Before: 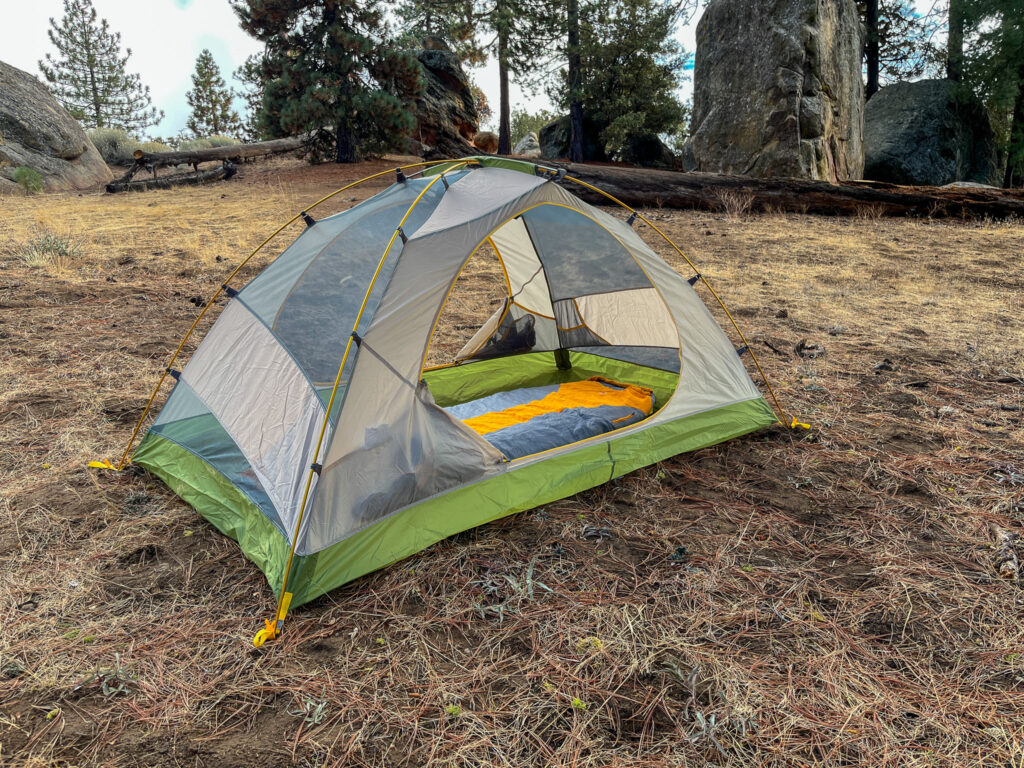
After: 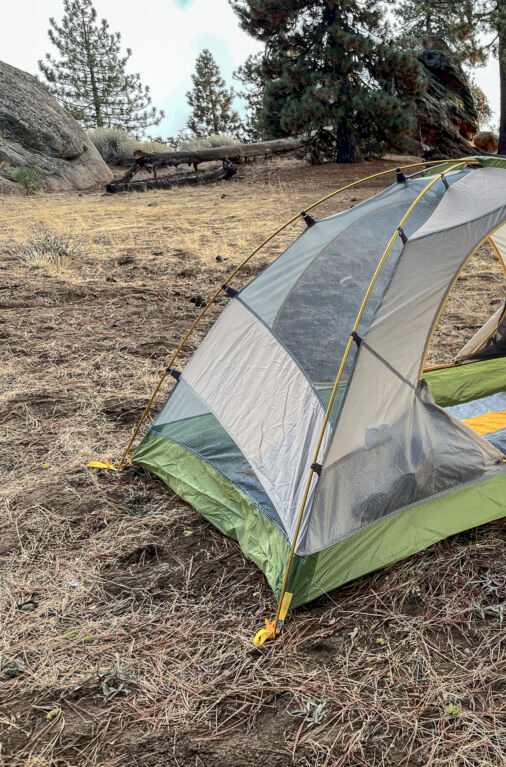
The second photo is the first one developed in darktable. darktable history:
base curve: curves: ch0 [(0, 0) (0.472, 0.508) (1, 1)], preserve colors average RGB
contrast brightness saturation: contrast 0.245, saturation -0.306
shadows and highlights: highlights -59.67
crop and rotate: left 0.015%, top 0%, right 50.558%
local contrast: highlights 104%, shadows 100%, detail 119%, midtone range 0.2
